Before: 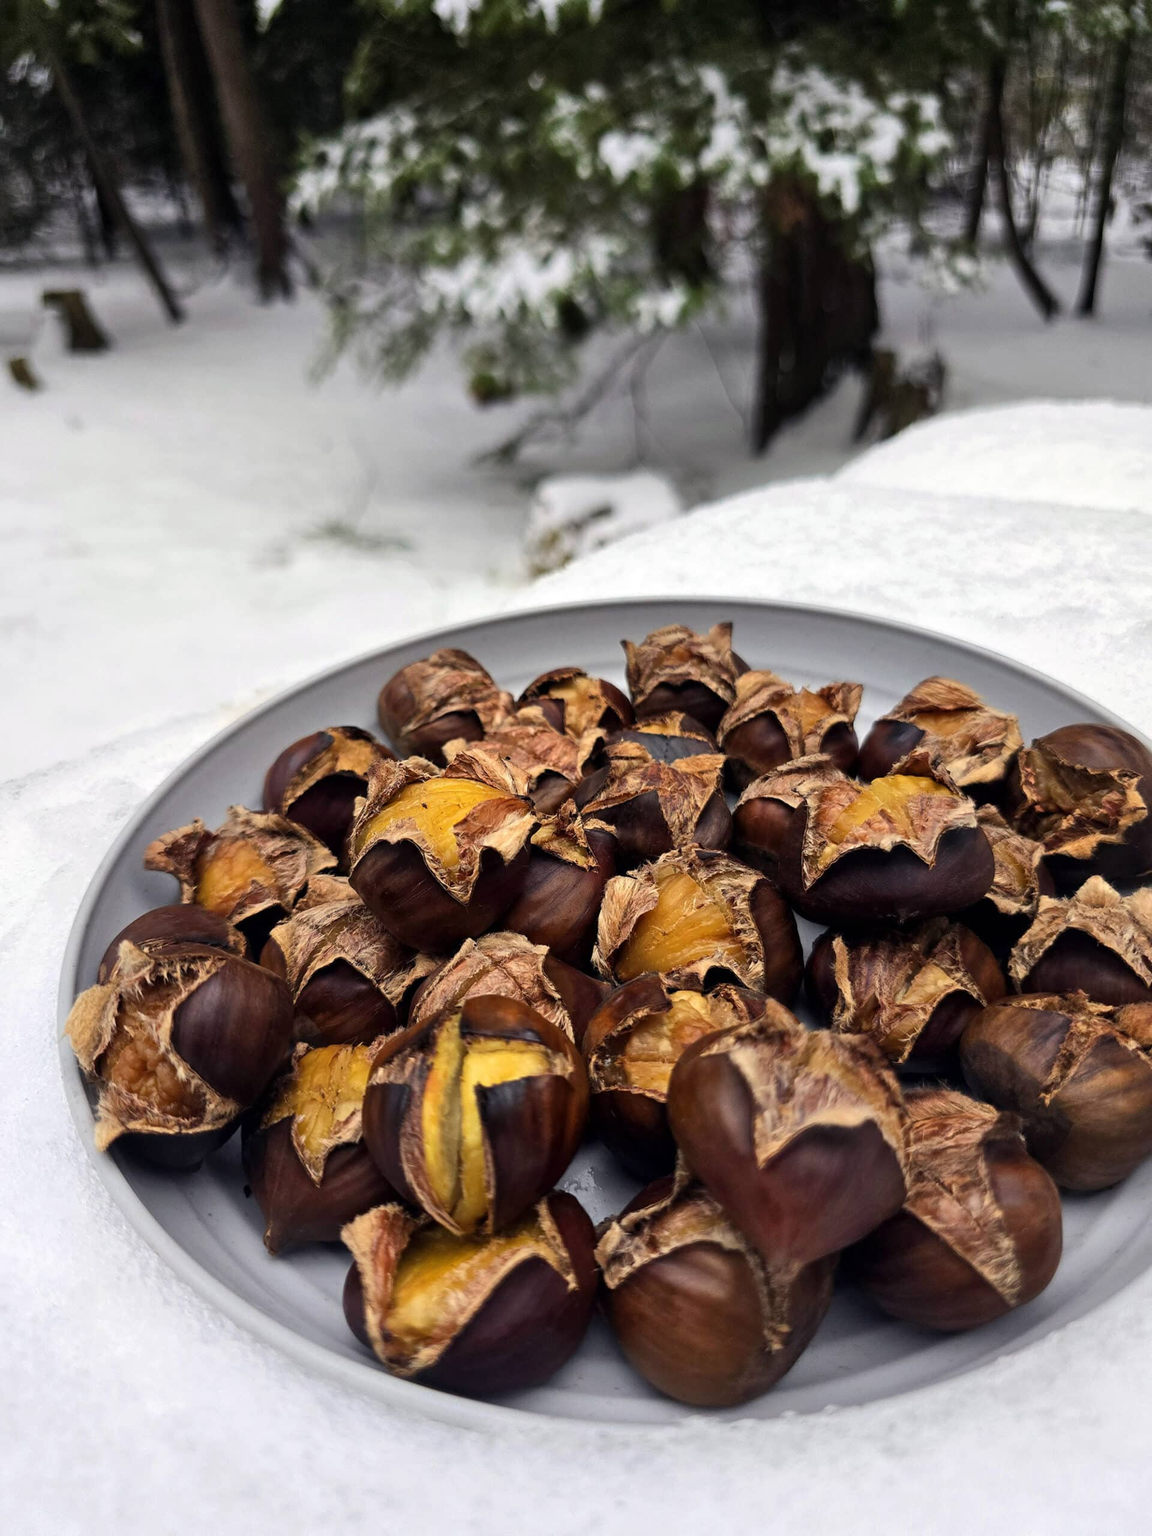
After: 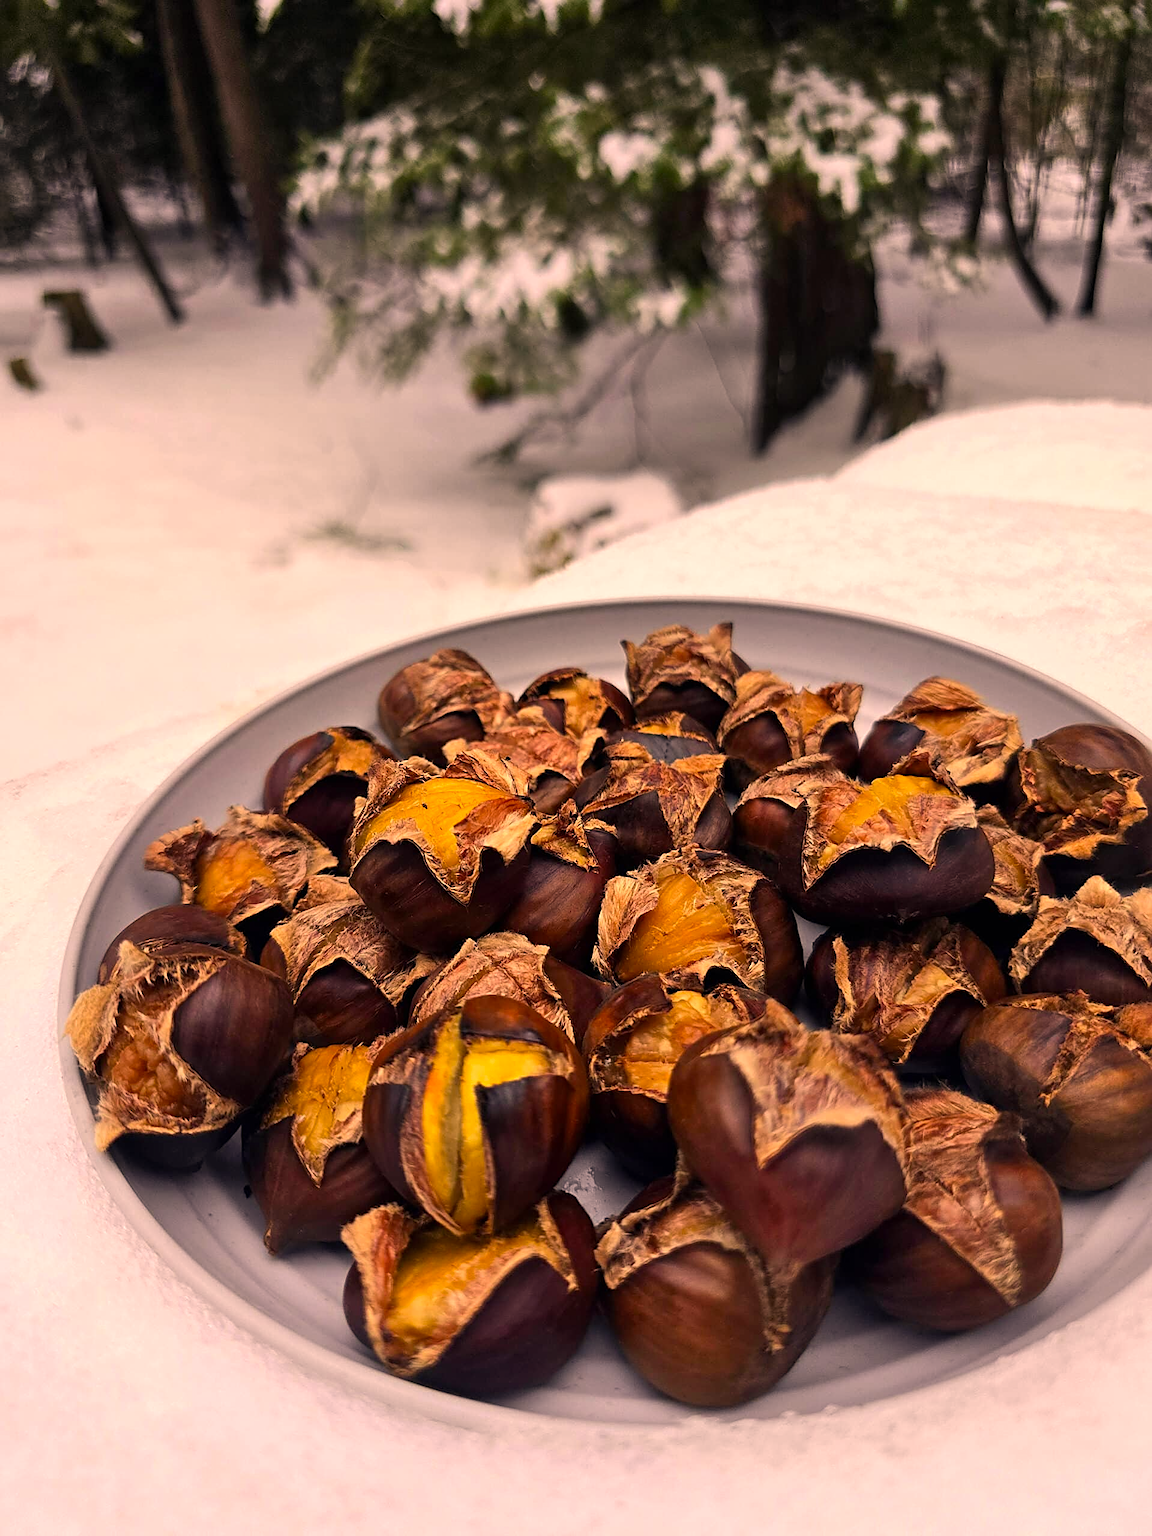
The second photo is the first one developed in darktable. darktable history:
color correction: highlights a* 17.72, highlights b* 18.62
sharpen: on, module defaults
